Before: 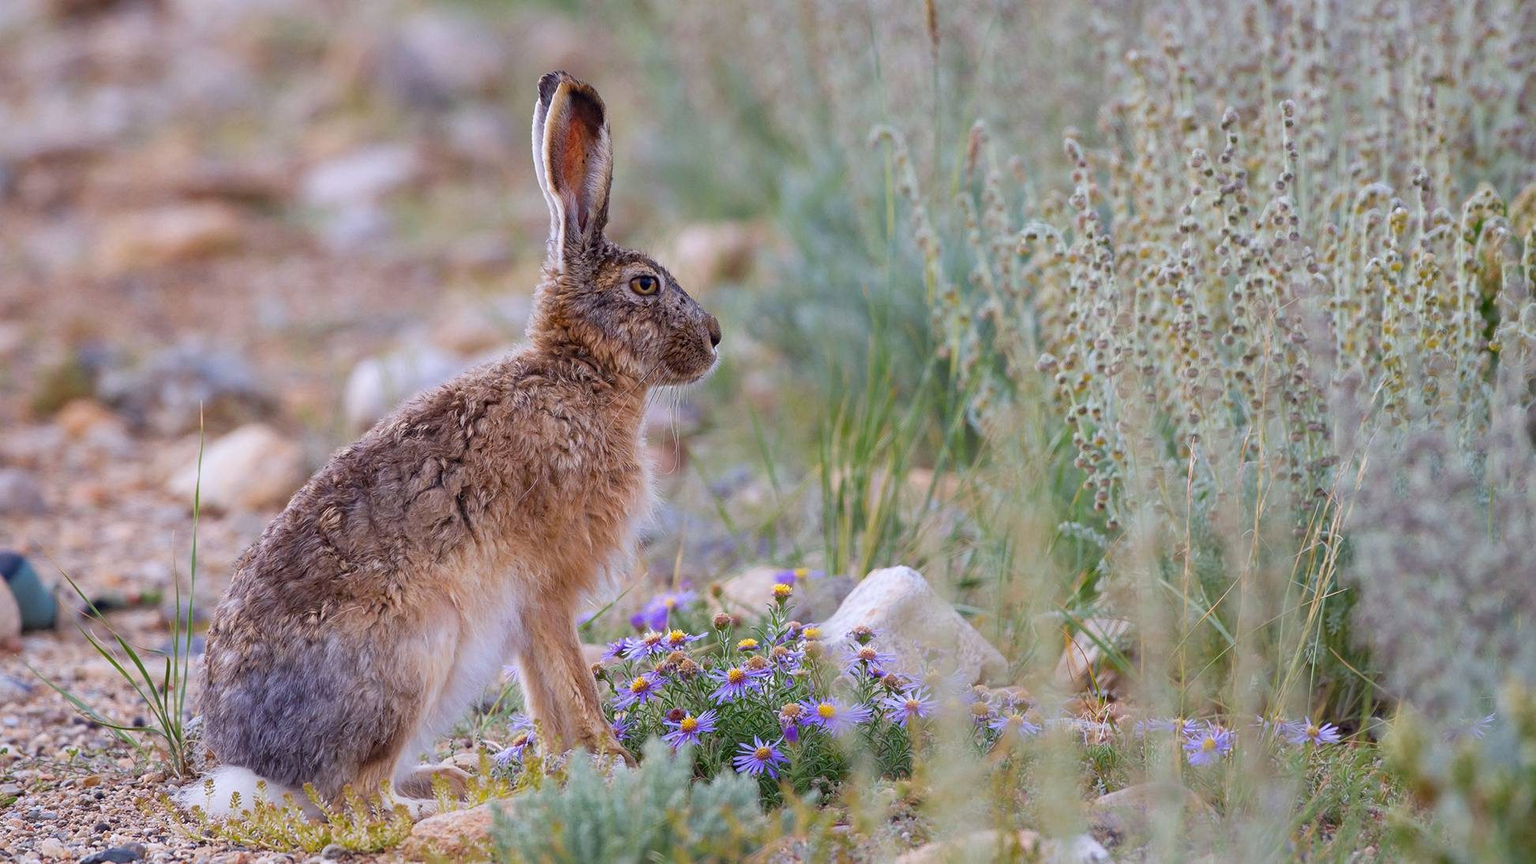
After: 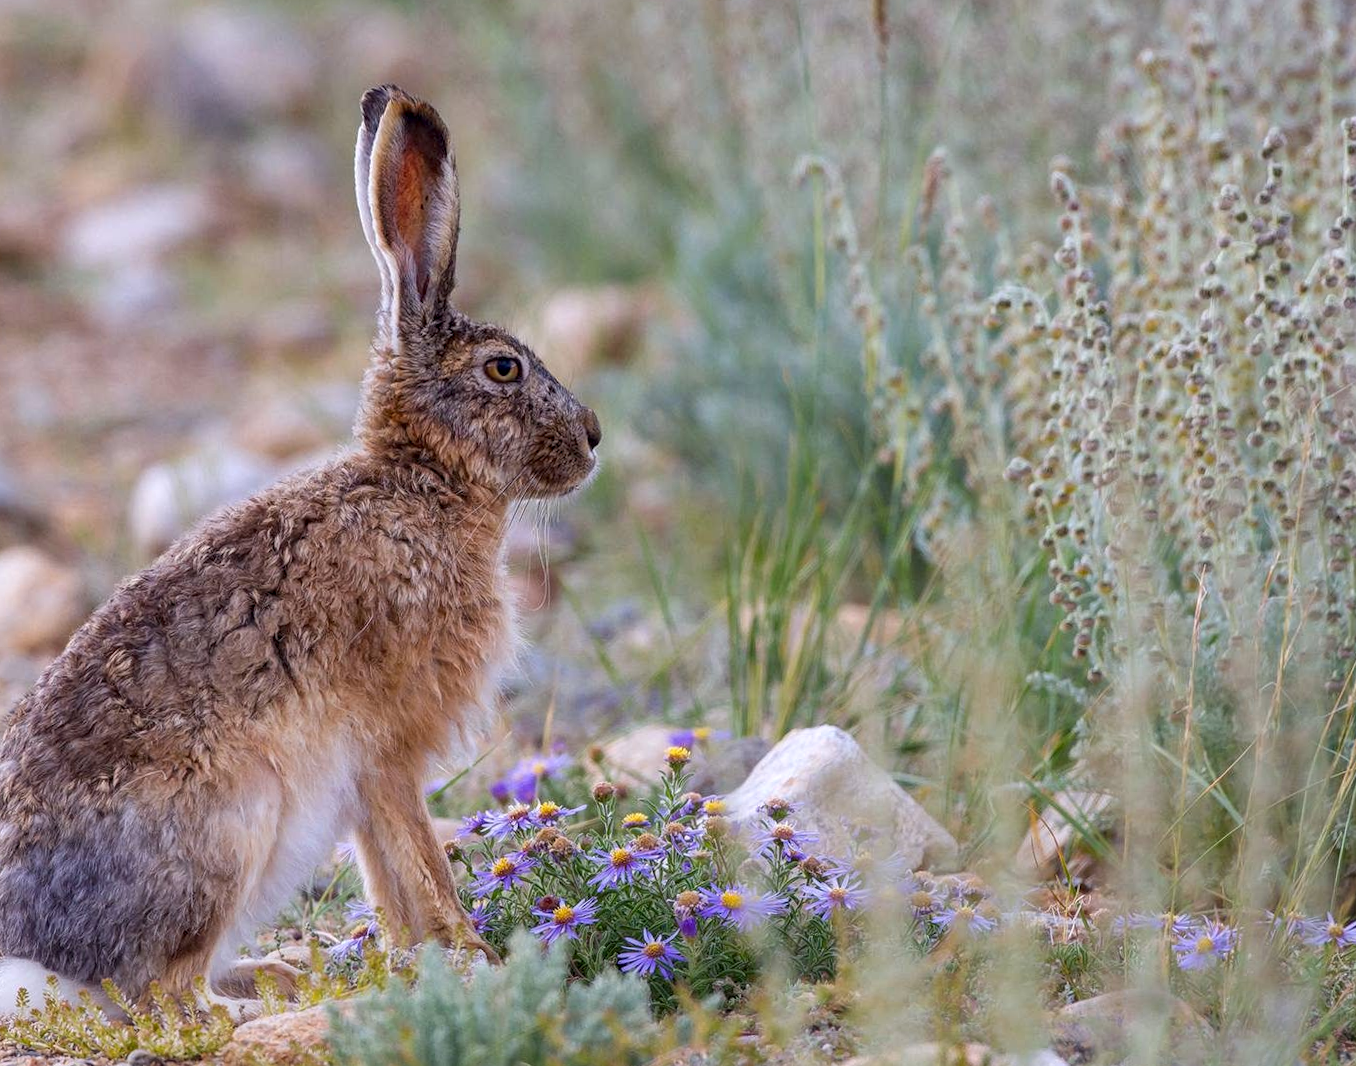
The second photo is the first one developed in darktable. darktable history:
crop: left 13.443%, right 13.31%
local contrast: on, module defaults
rotate and perspective: rotation 0.074°, lens shift (vertical) 0.096, lens shift (horizontal) -0.041, crop left 0.043, crop right 0.952, crop top 0.024, crop bottom 0.979
